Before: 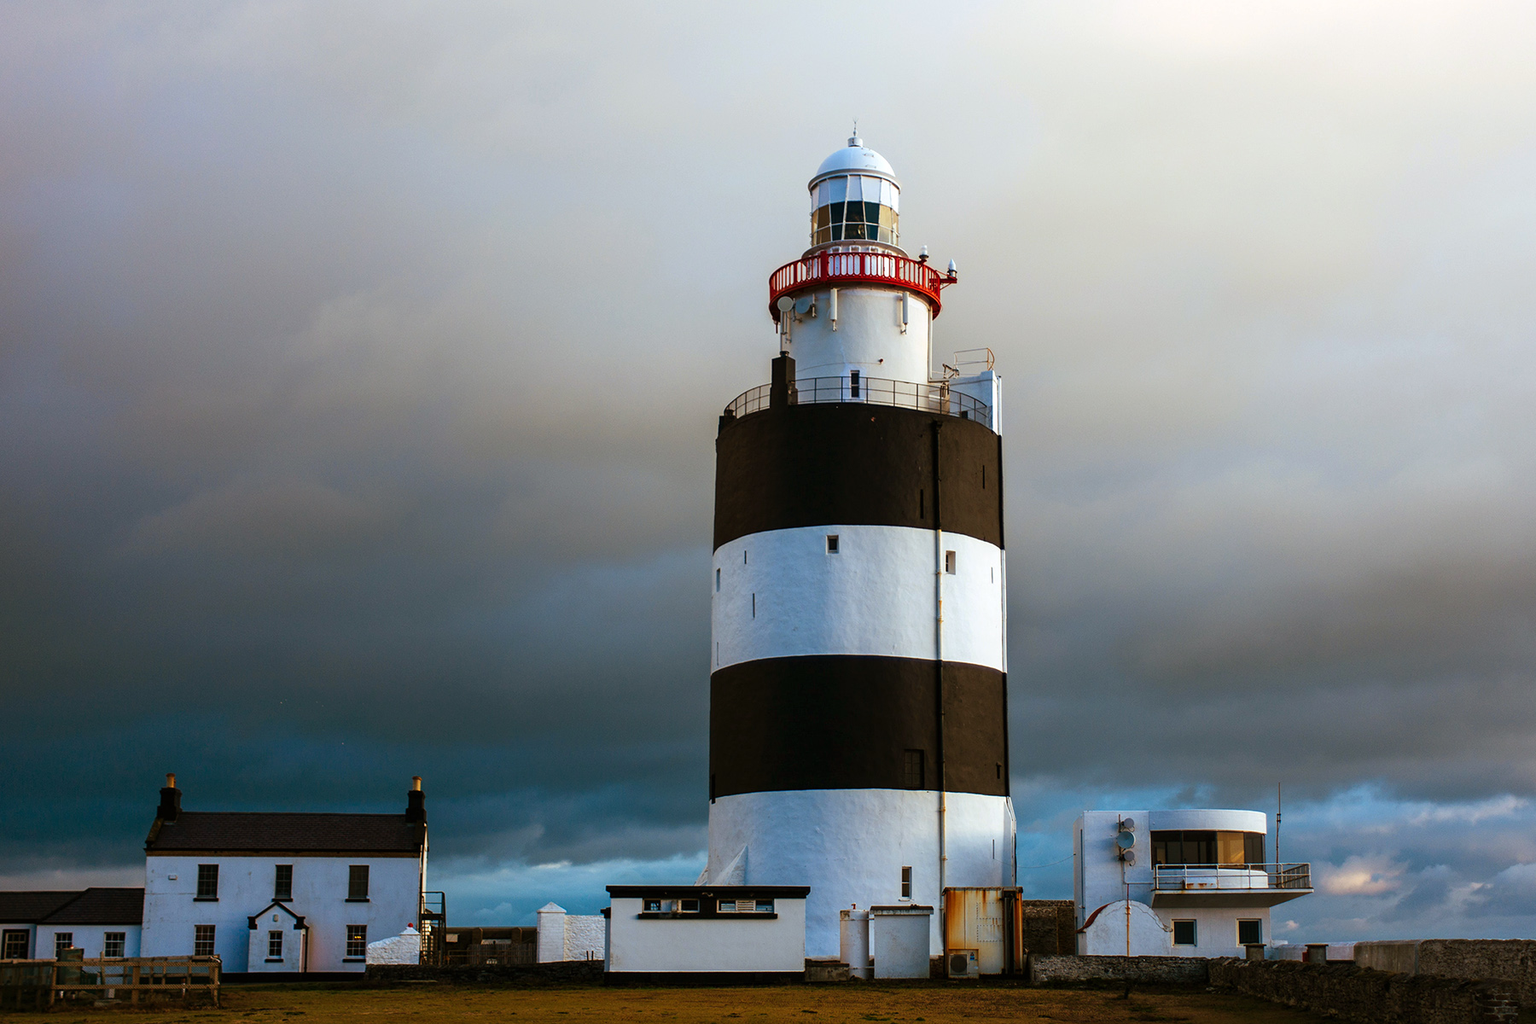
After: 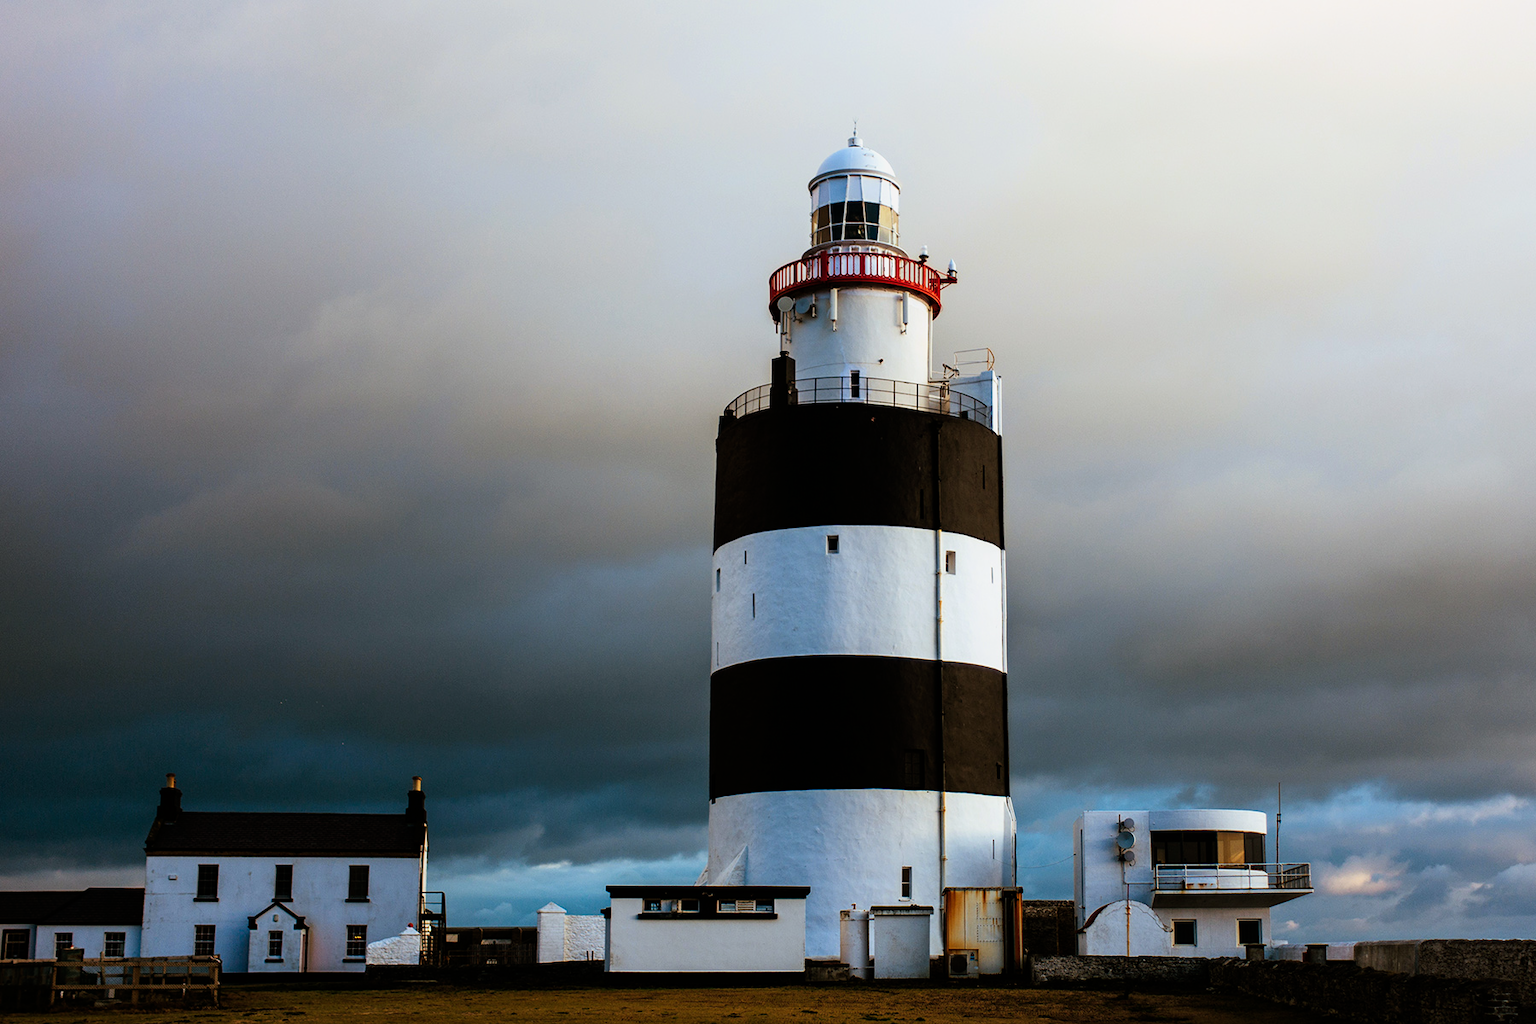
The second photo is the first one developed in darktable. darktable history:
filmic rgb: black relative exposure -8.04 EV, white relative exposure 3 EV, hardness 5.4, contrast 1.243
